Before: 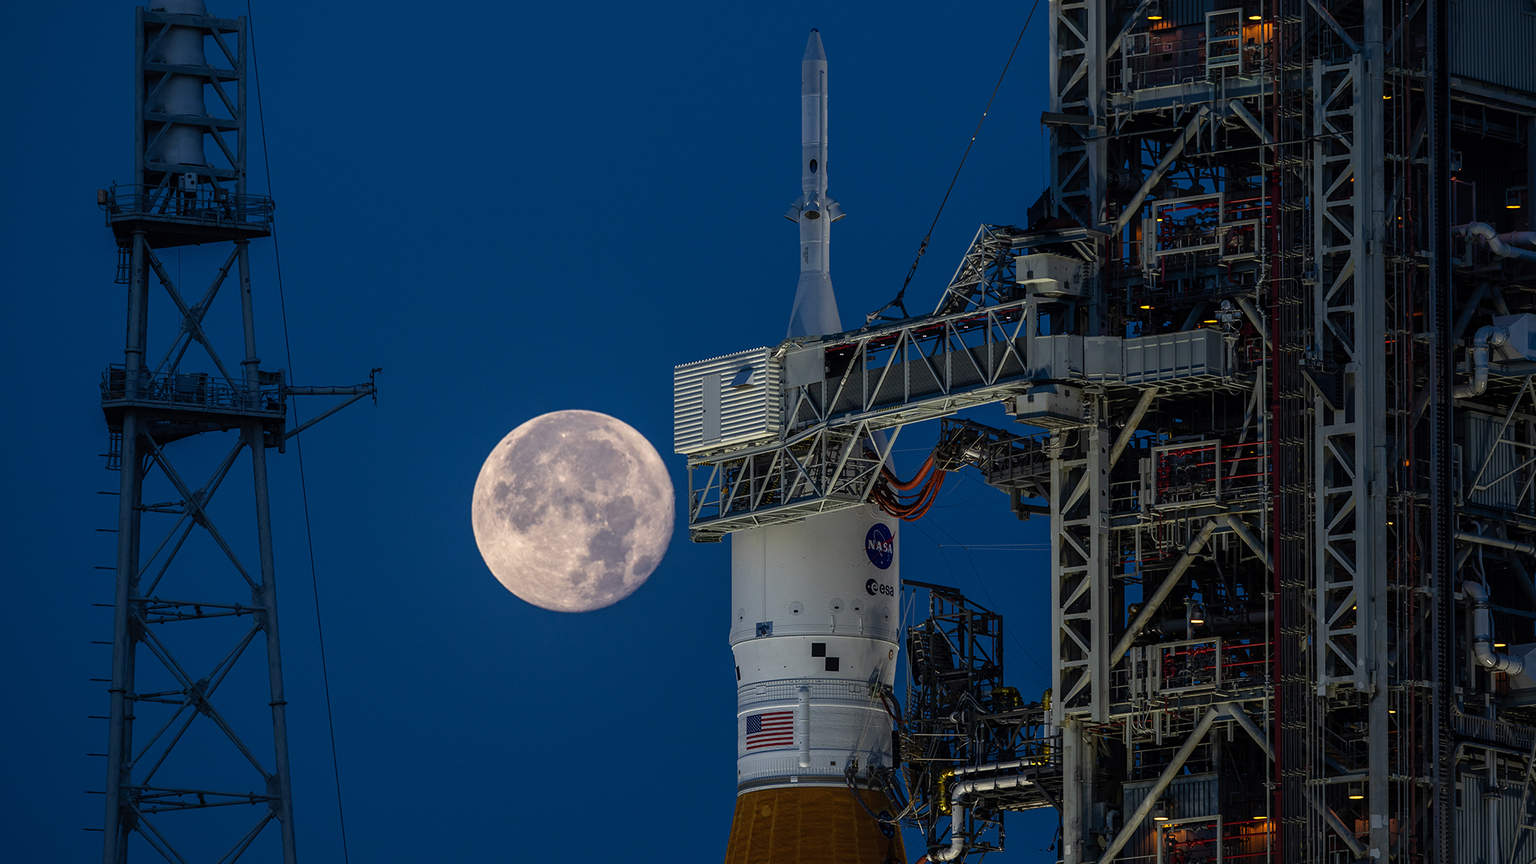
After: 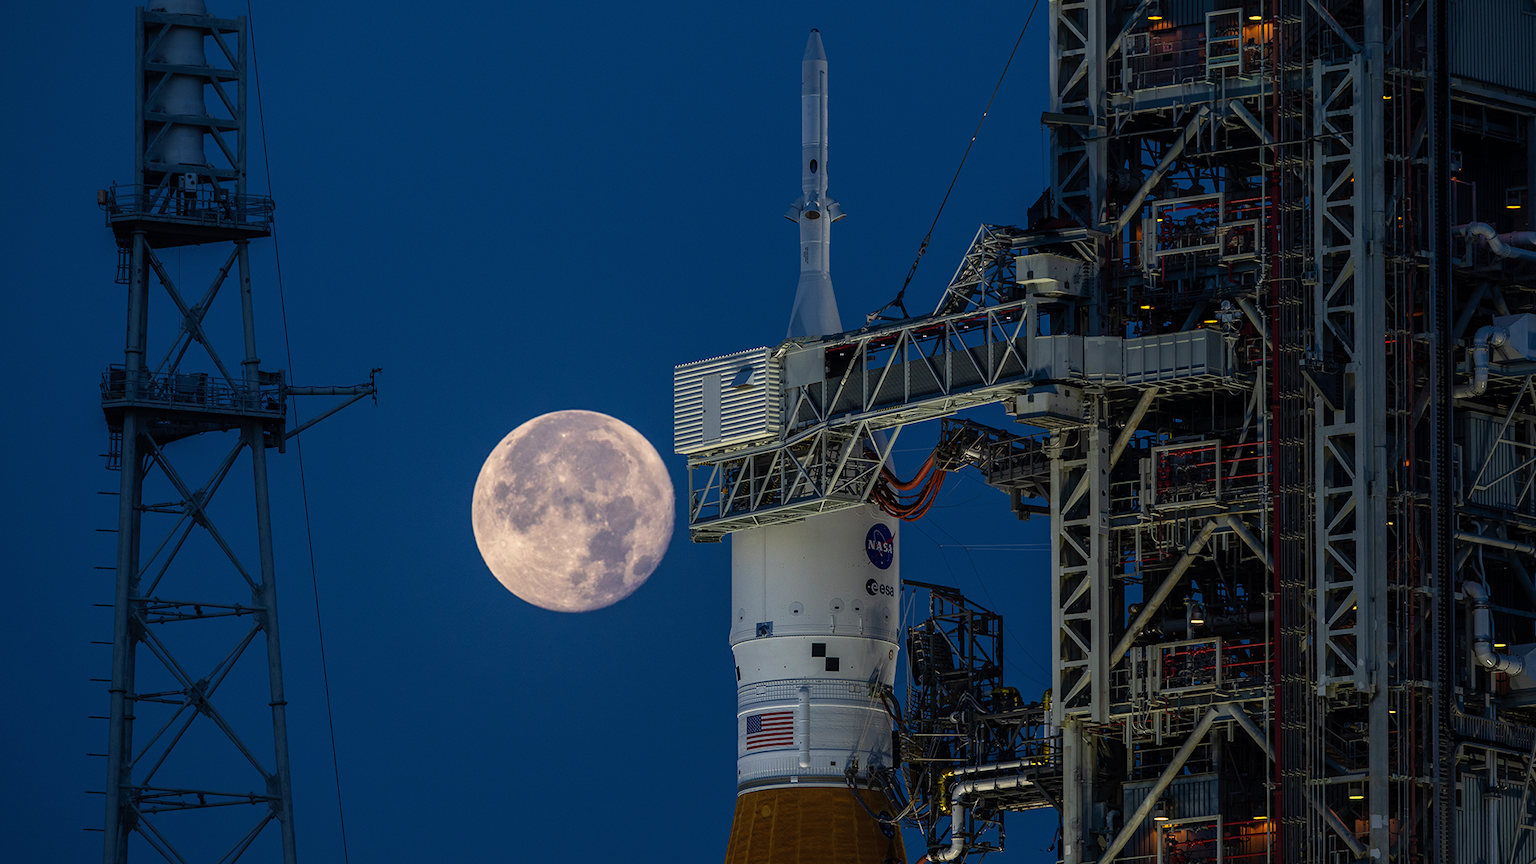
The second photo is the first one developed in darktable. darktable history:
velvia: on, module defaults
contrast brightness saturation: saturation -0.05
vibrance: on, module defaults
